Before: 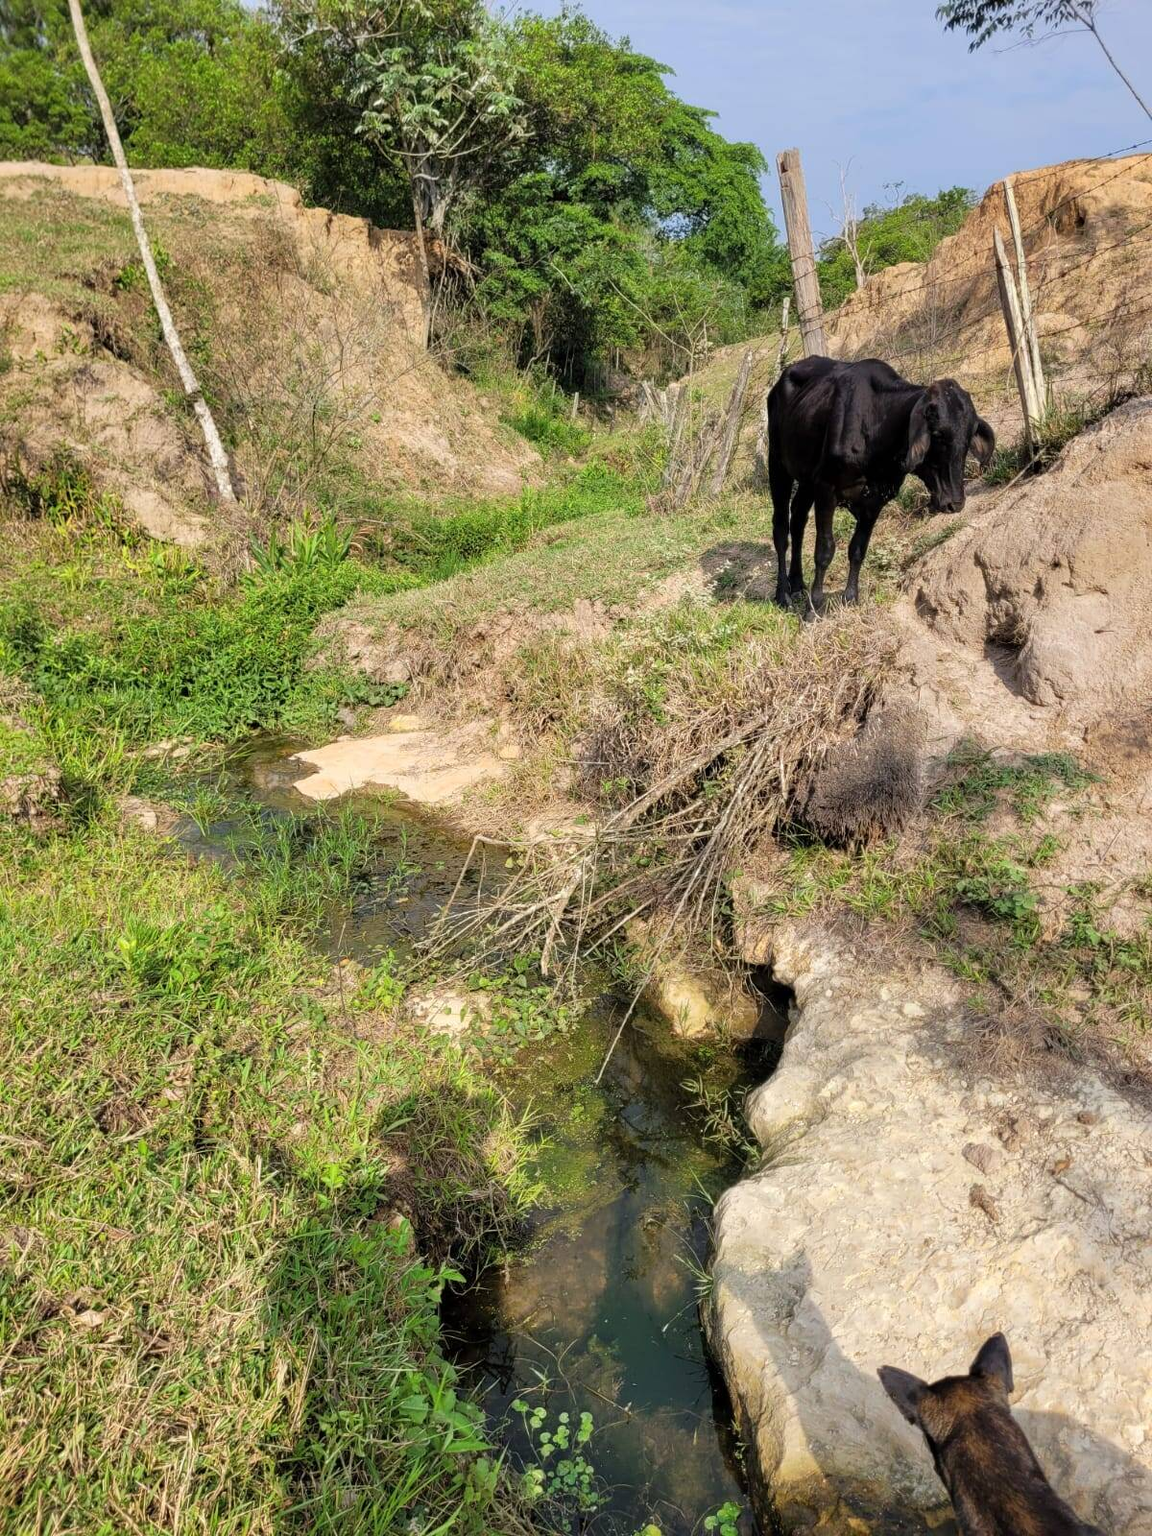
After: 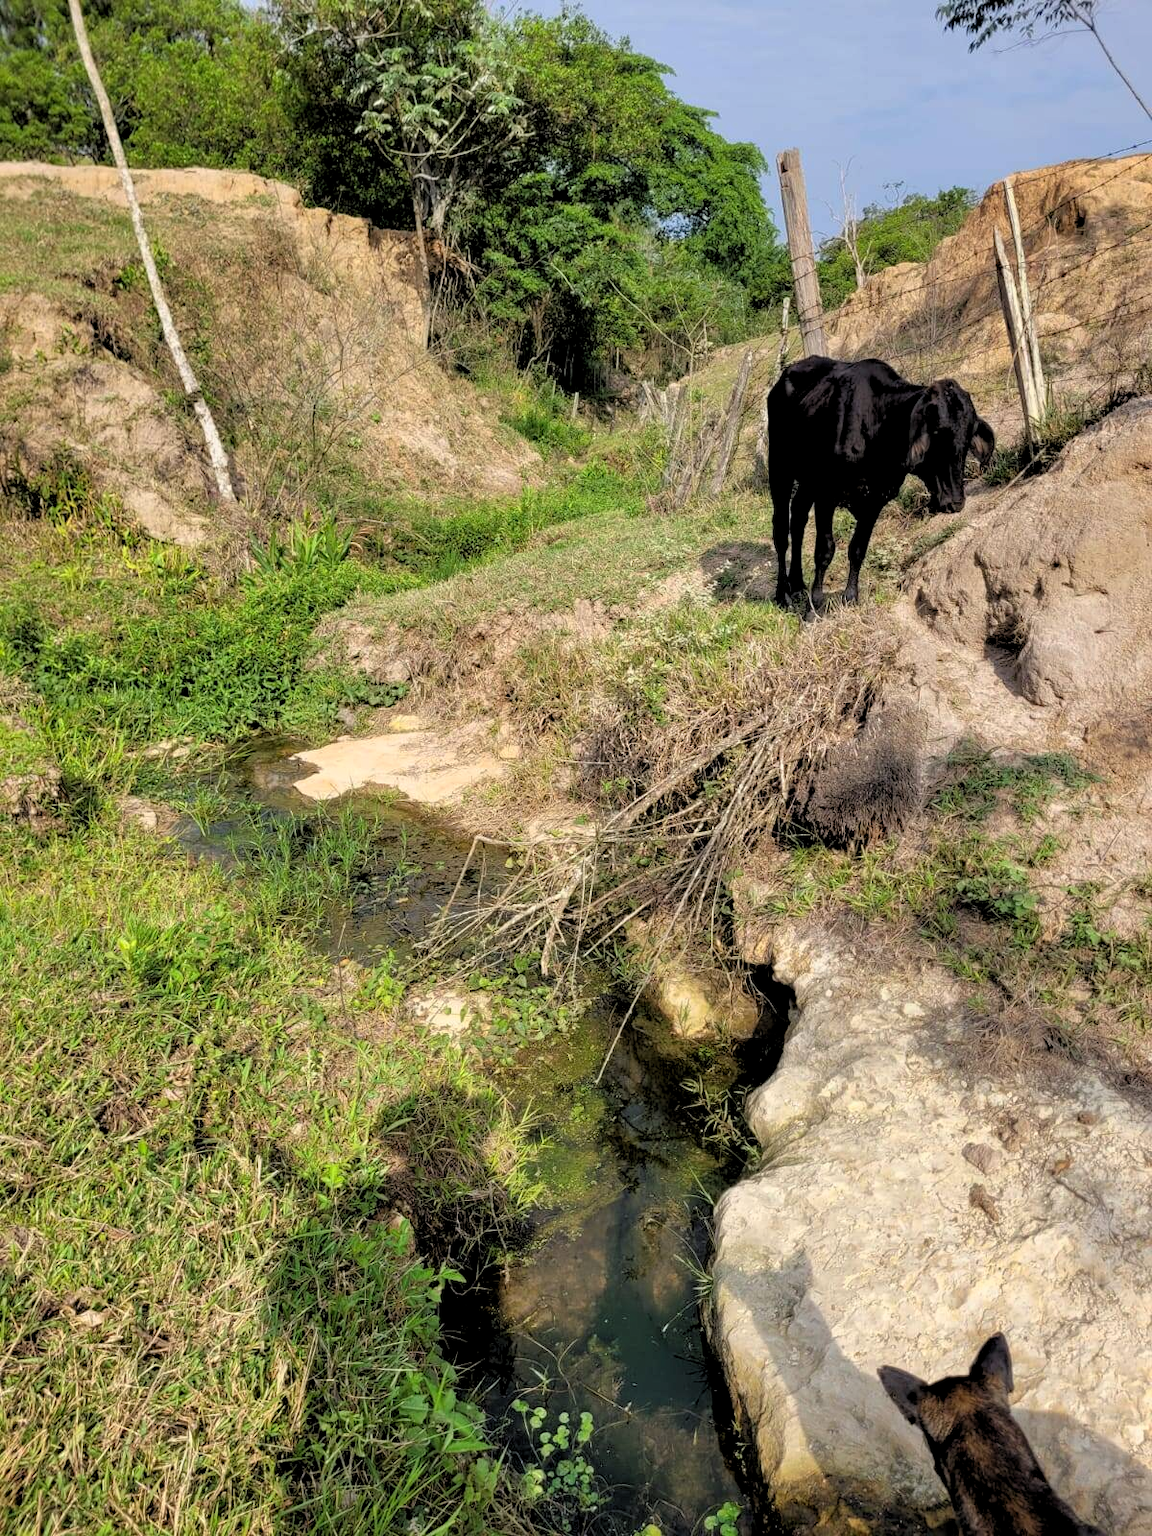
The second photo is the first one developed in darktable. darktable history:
shadows and highlights: shadows -20.6, white point adjustment -1.87, highlights -34.74
base curve: curves: ch0 [(0.017, 0) (0.425, 0.441) (0.844, 0.933) (1, 1)], exposure shift 0.01
